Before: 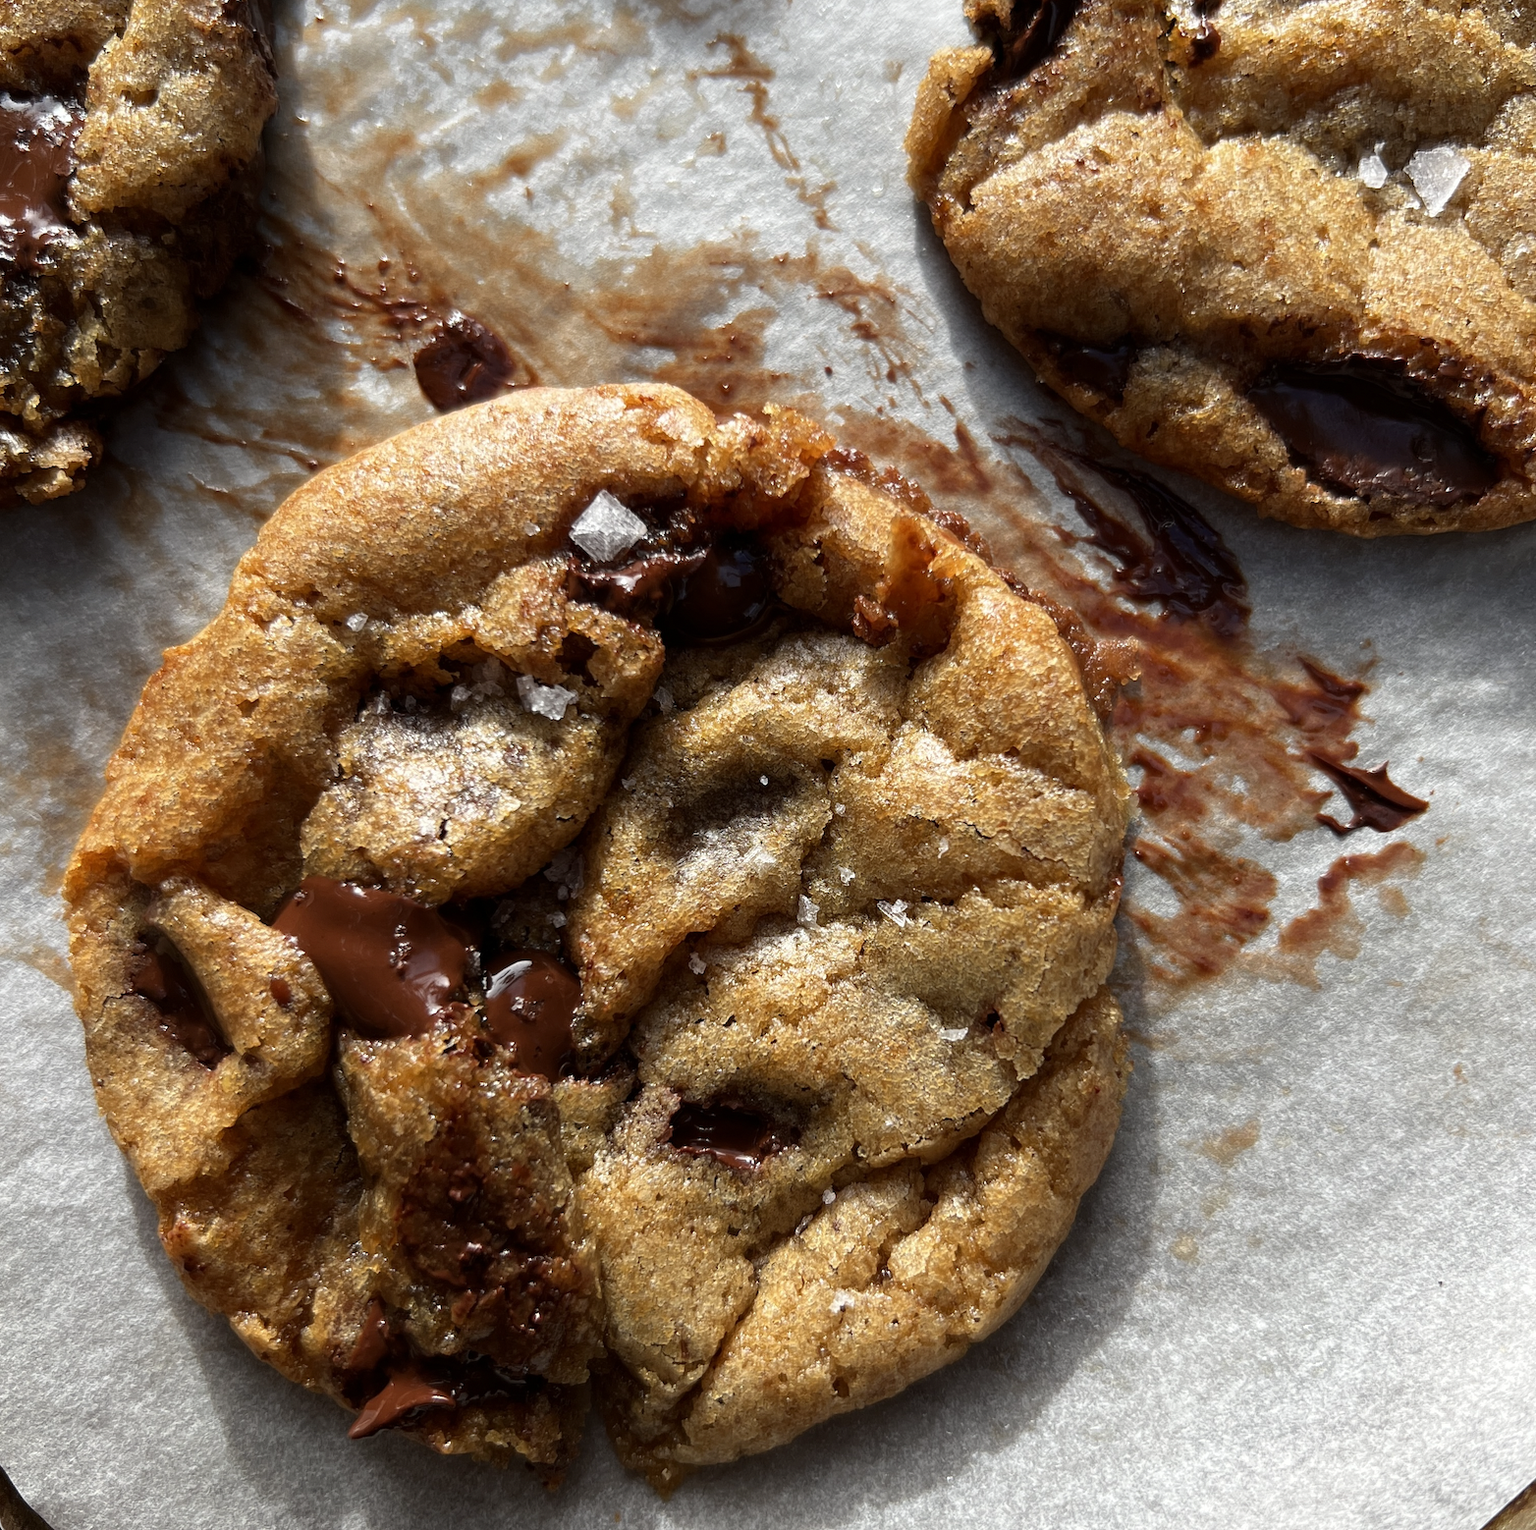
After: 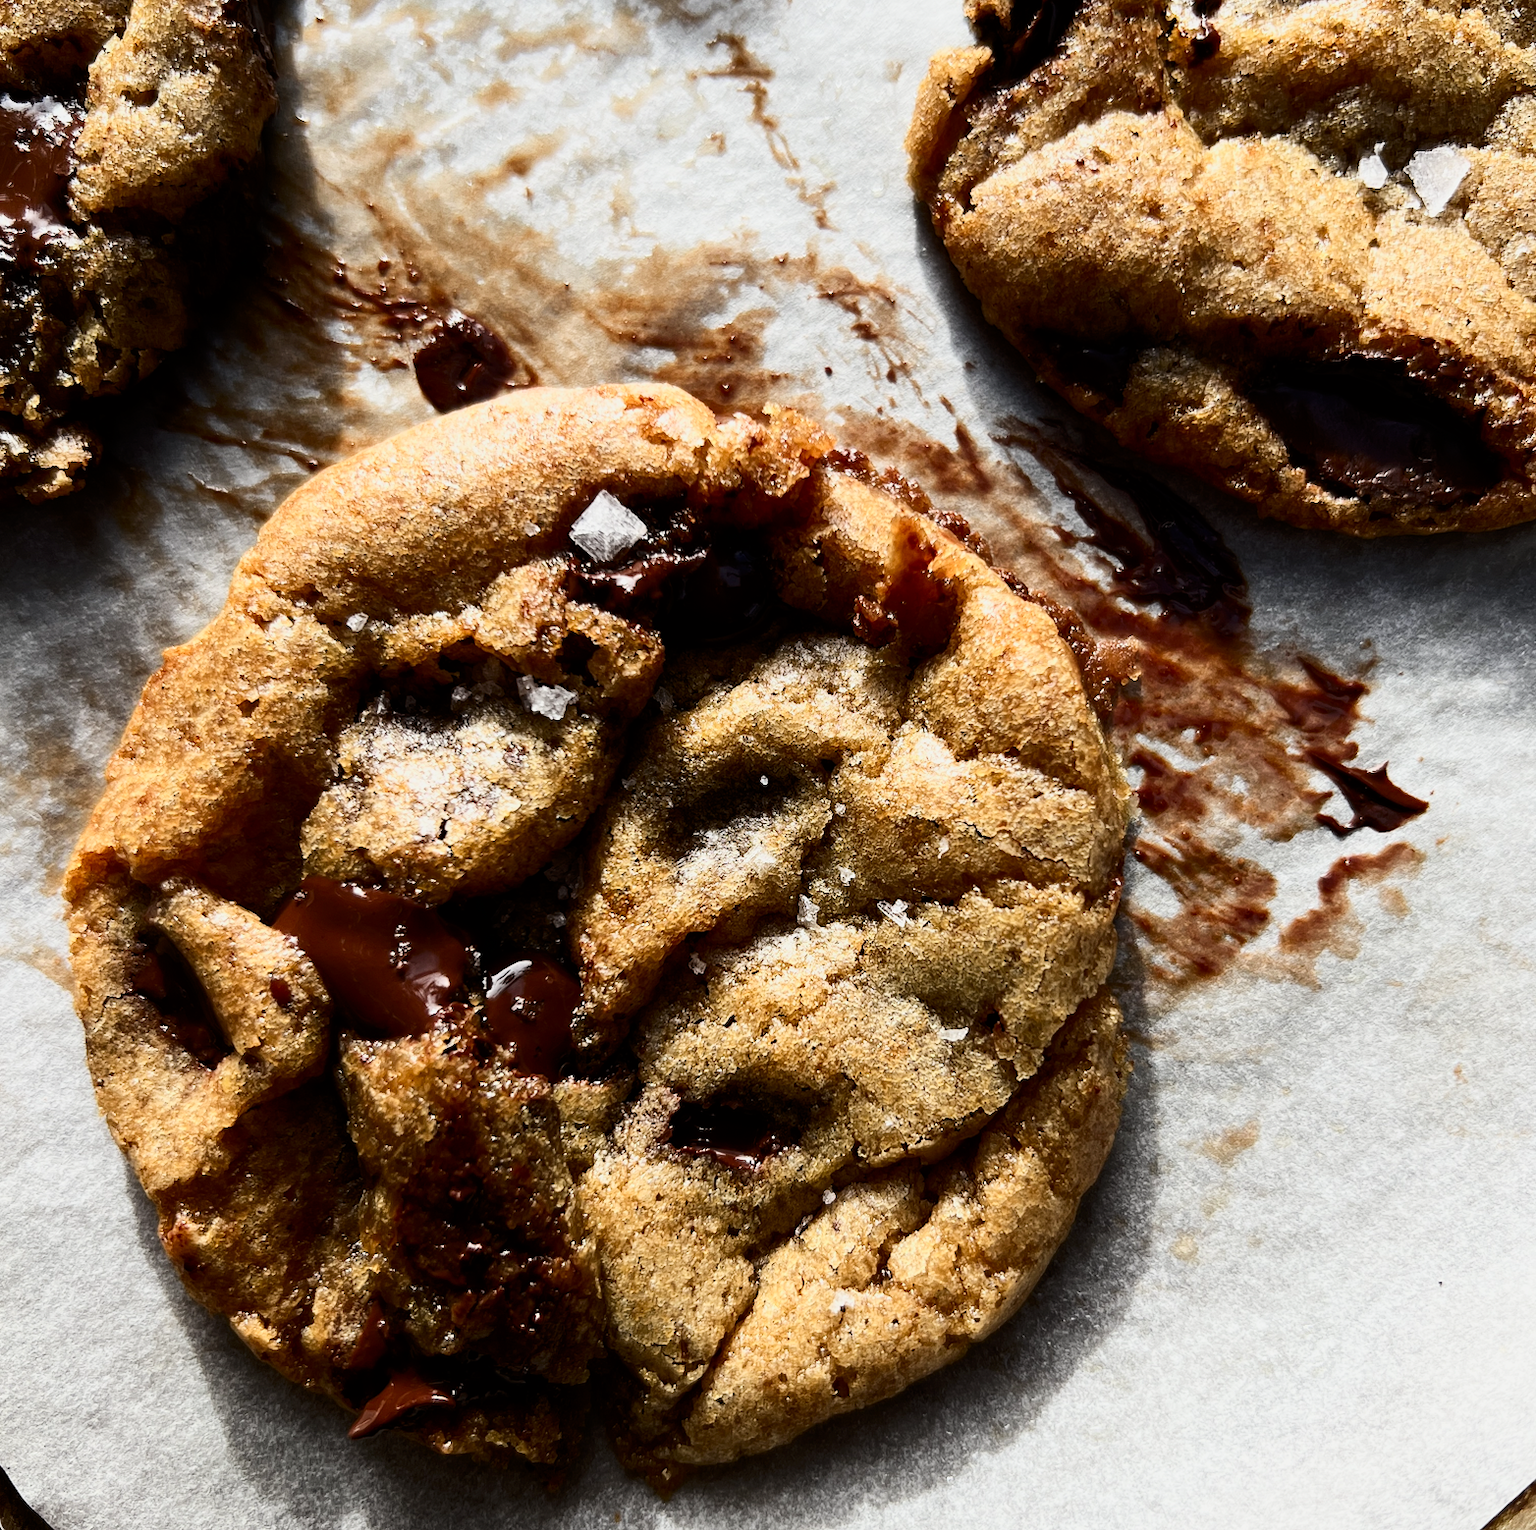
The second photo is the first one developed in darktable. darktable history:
contrast brightness saturation: contrast 0.407, brightness 0.112, saturation 0.212
filmic rgb: black relative exposure -7.65 EV, white relative exposure 4.56 EV, threshold 5.96 EV, hardness 3.61, enable highlight reconstruction true
